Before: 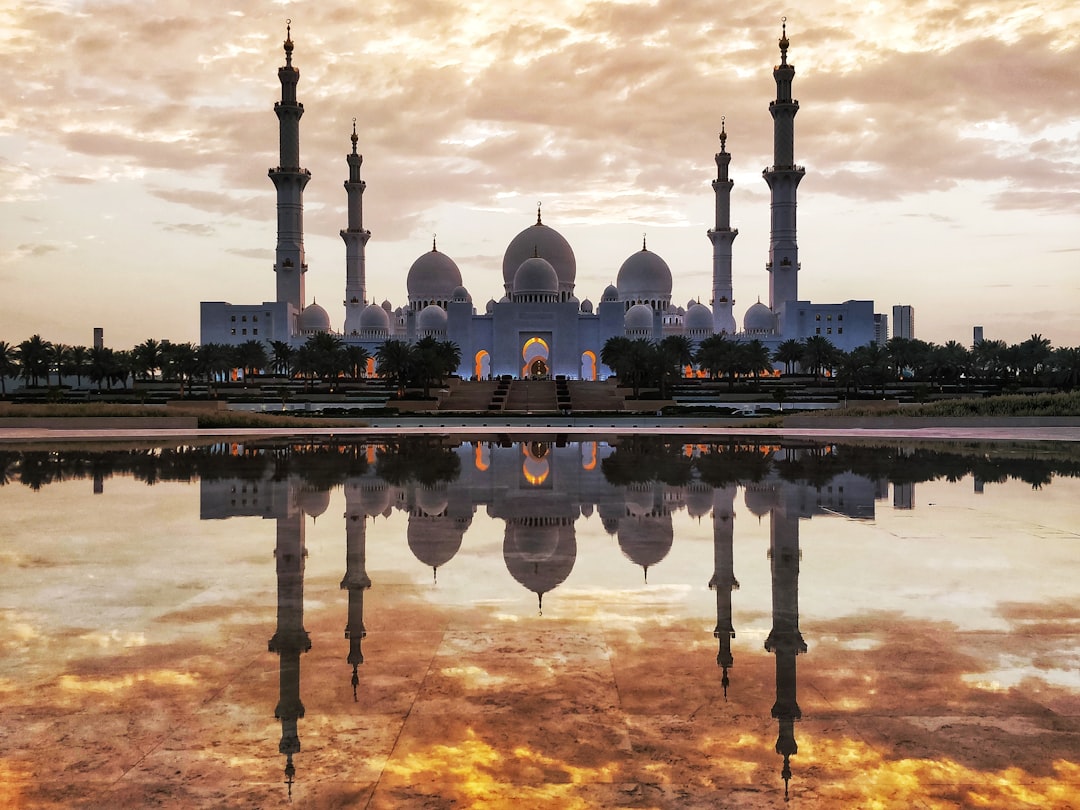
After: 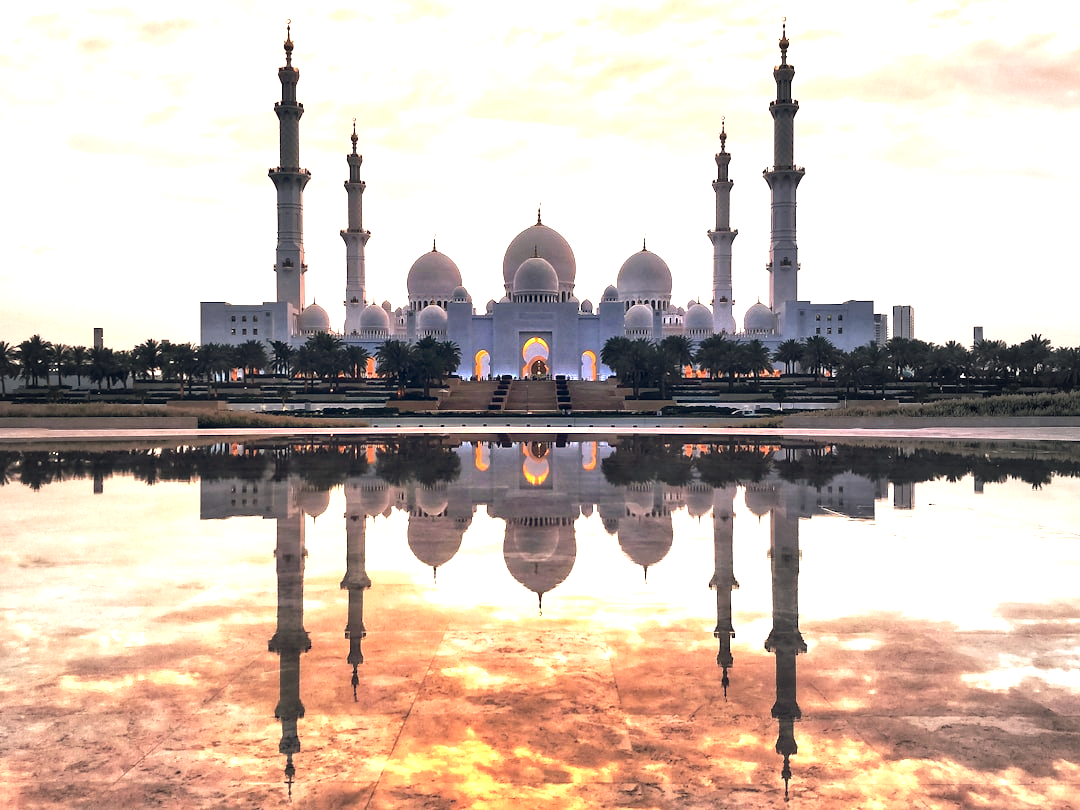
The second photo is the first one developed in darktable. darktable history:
color balance rgb: shadows lift › hue 87.51°, highlights gain › chroma 3.21%, highlights gain › hue 55.1°, global offset › chroma 0.15%, global offset › hue 253.66°, linear chroma grading › global chroma 0.5%
vignetting: fall-off start 18.21%, fall-off radius 137.95%, brightness -0.207, center (-0.078, 0.066), width/height ratio 0.62, shape 0.59
exposure: black level correction 0, exposure 1.45 EV, compensate exposure bias true, compensate highlight preservation false
